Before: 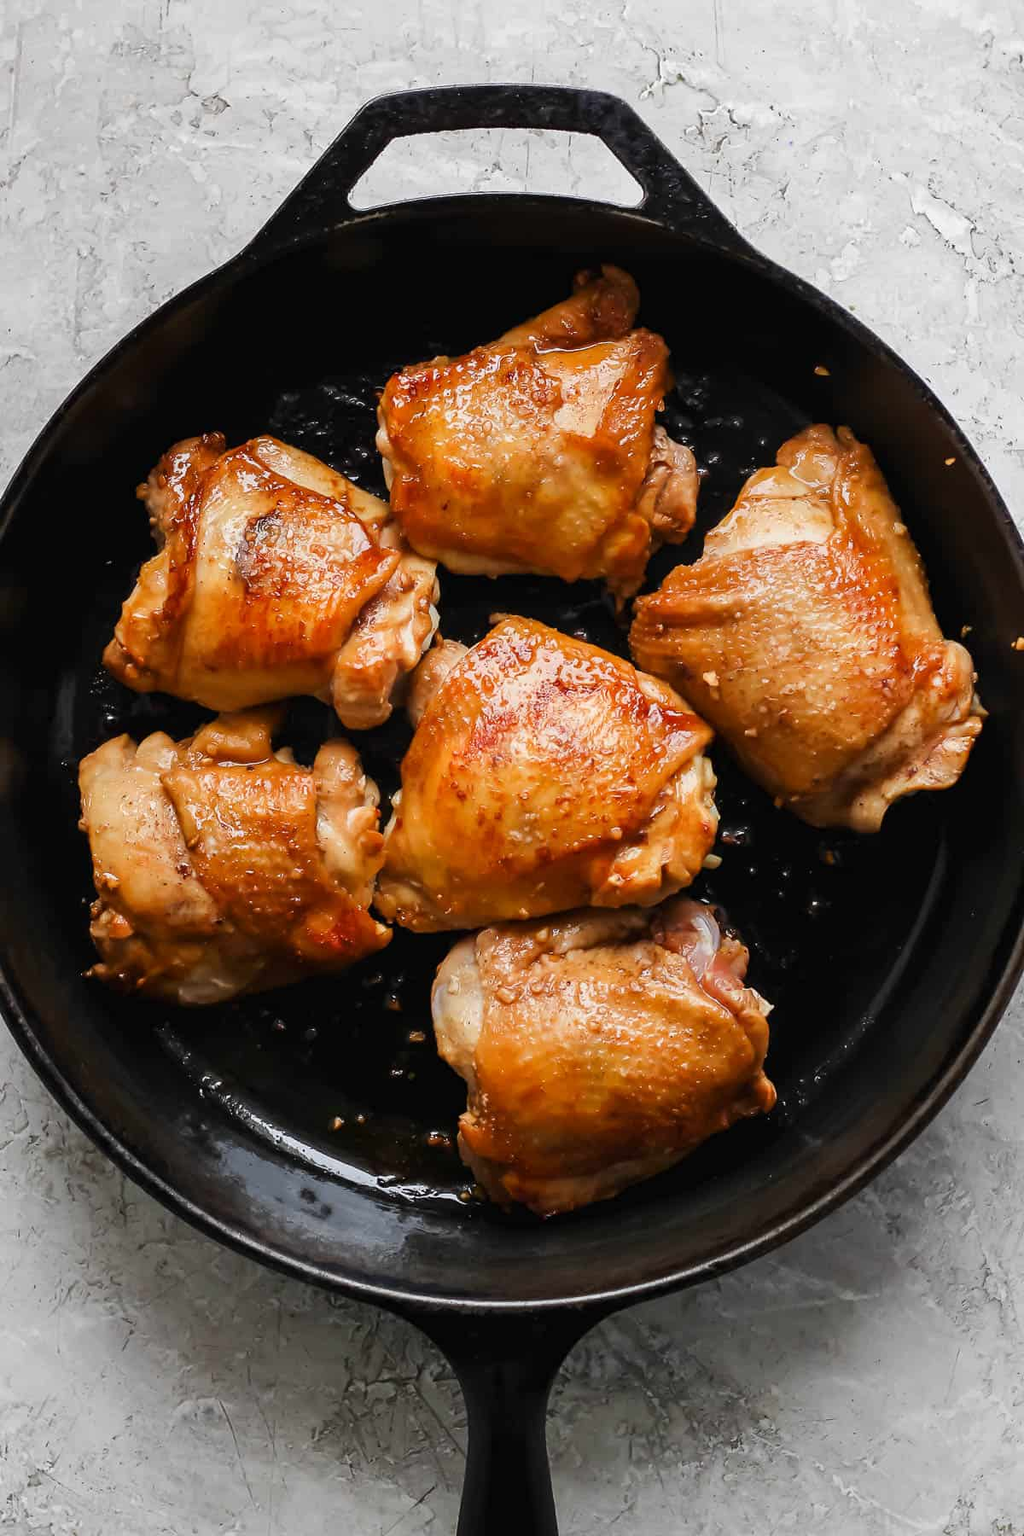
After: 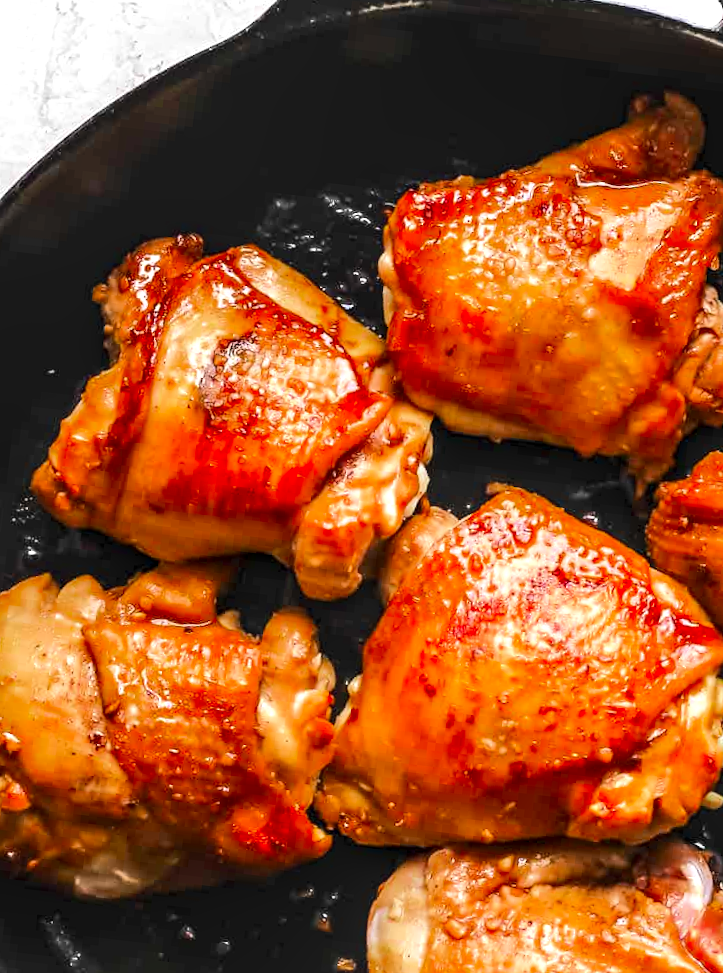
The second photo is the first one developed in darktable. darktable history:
exposure: black level correction 0.001, exposure 0.959 EV, compensate highlight preservation false
crop and rotate: angle -6.57°, left 2.163%, top 6.972%, right 27.636%, bottom 30.051%
color zones: curves: ch0 [(0.27, 0.396) (0.563, 0.504) (0.75, 0.5) (0.787, 0.307)]
tone equalizer: -8 EV -0.405 EV, -7 EV -0.424 EV, -6 EV -0.341 EV, -5 EV -0.217 EV, -3 EV 0.247 EV, -2 EV 0.362 EV, -1 EV 0.384 EV, +0 EV 0.433 EV, edges refinement/feathering 500, mask exposure compensation -1.57 EV, preserve details no
contrast brightness saturation: contrast 0.201, brightness 0.152, saturation 0.144
local contrast: highlights 36%, detail 135%
